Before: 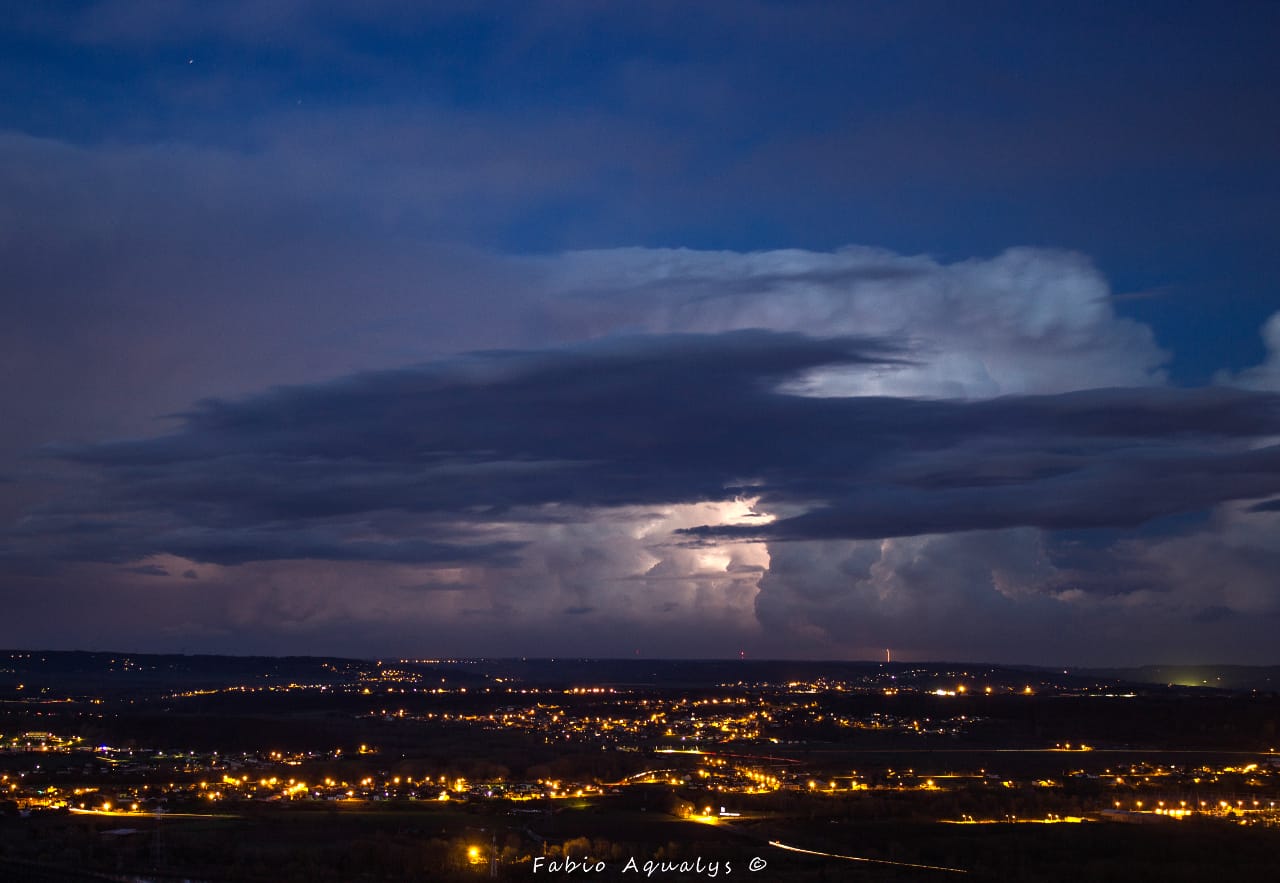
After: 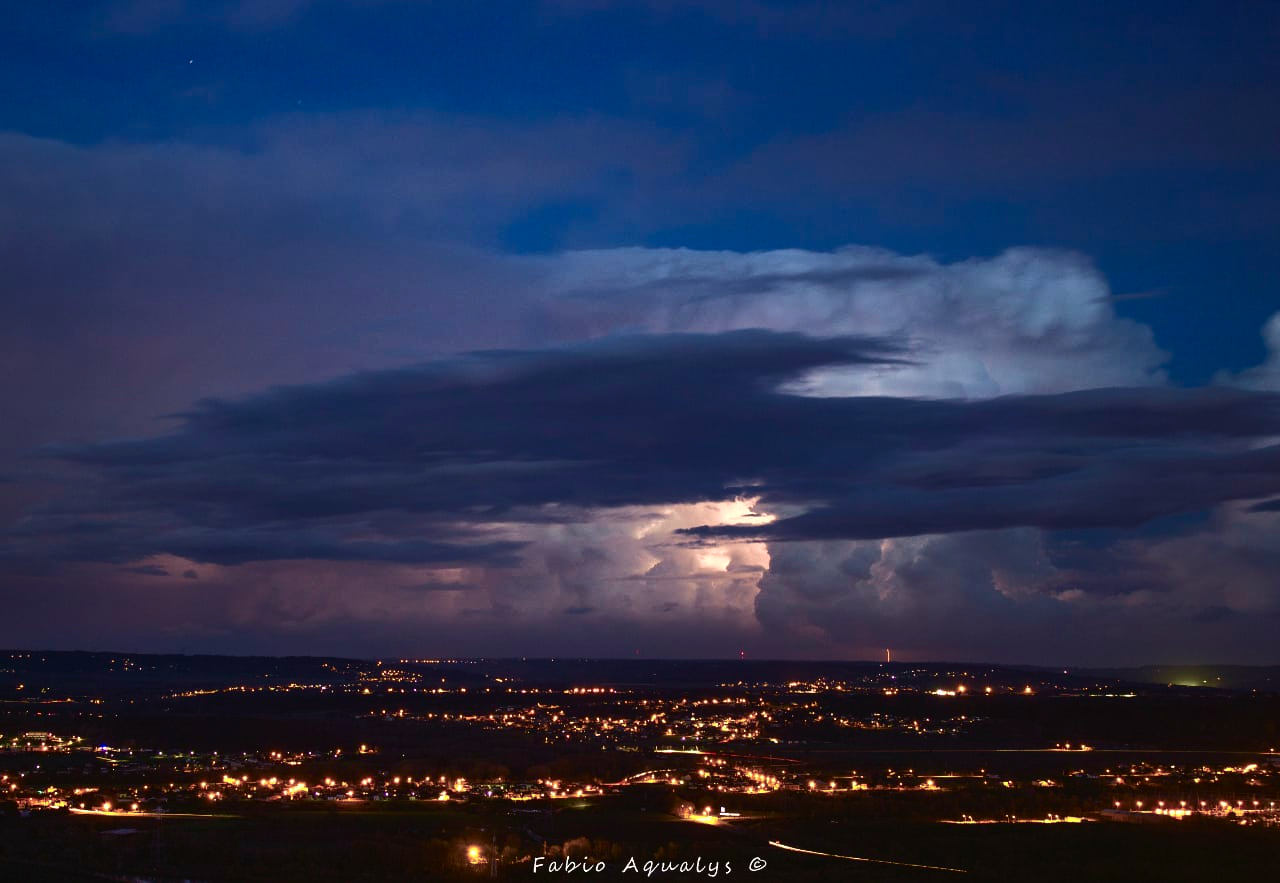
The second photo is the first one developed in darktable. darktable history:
exposure: compensate highlight preservation false
velvia: strength 17.61%
tone curve: curves: ch0 [(0, 0.021) (0.059, 0.053) (0.212, 0.18) (0.337, 0.304) (0.495, 0.505) (0.725, 0.731) (0.89, 0.919) (1, 1)]; ch1 [(0, 0) (0.094, 0.081) (0.285, 0.299) (0.403, 0.436) (0.479, 0.475) (0.54, 0.55) (0.615, 0.637) (0.683, 0.688) (1, 1)]; ch2 [(0, 0) (0.257, 0.217) (0.434, 0.434) (0.498, 0.507) (0.527, 0.542) (0.597, 0.587) (0.658, 0.595) (1, 1)], color space Lab, independent channels, preserve colors none
